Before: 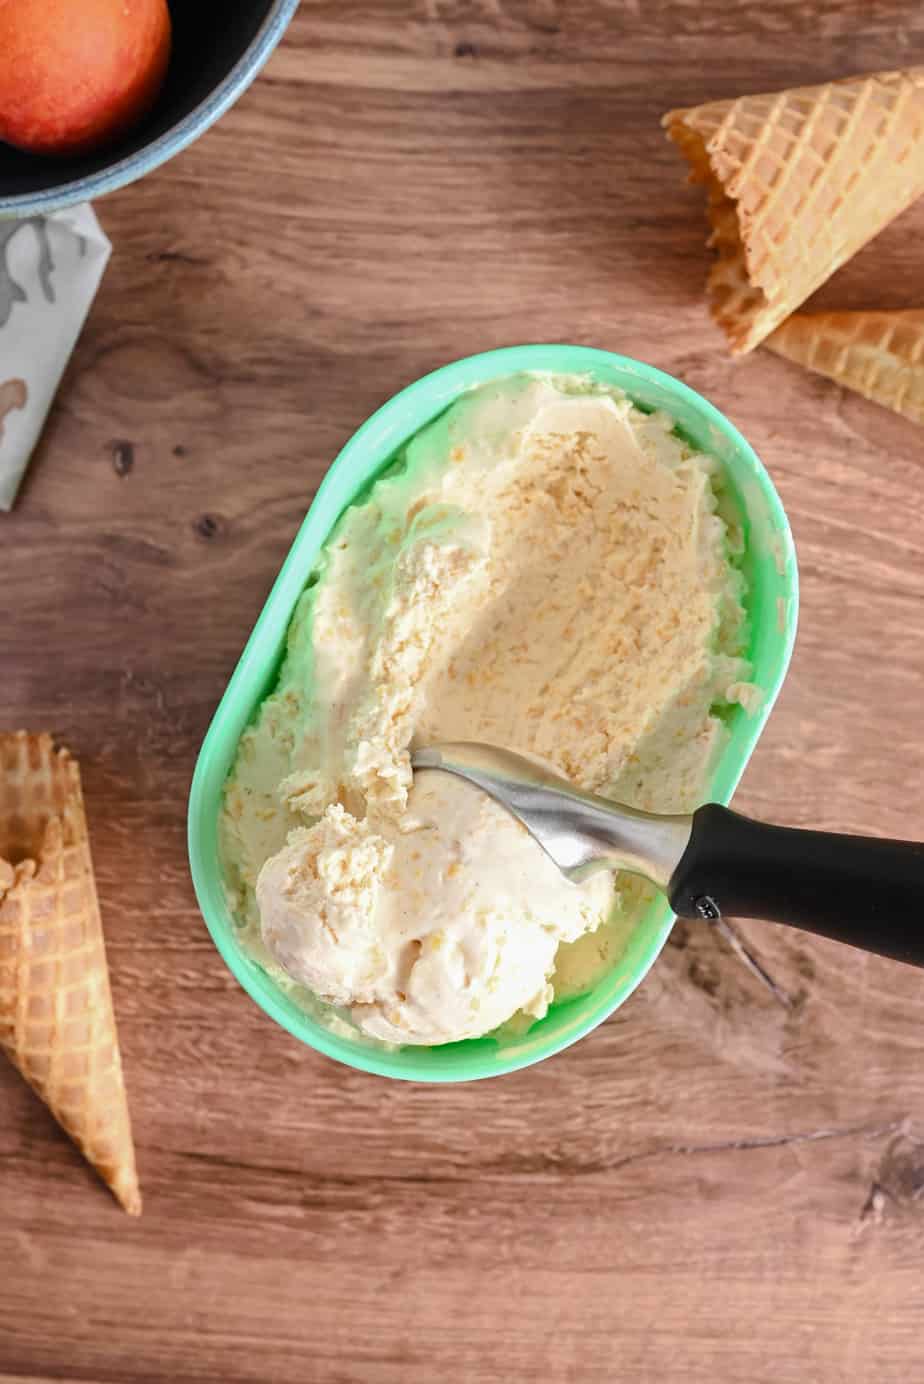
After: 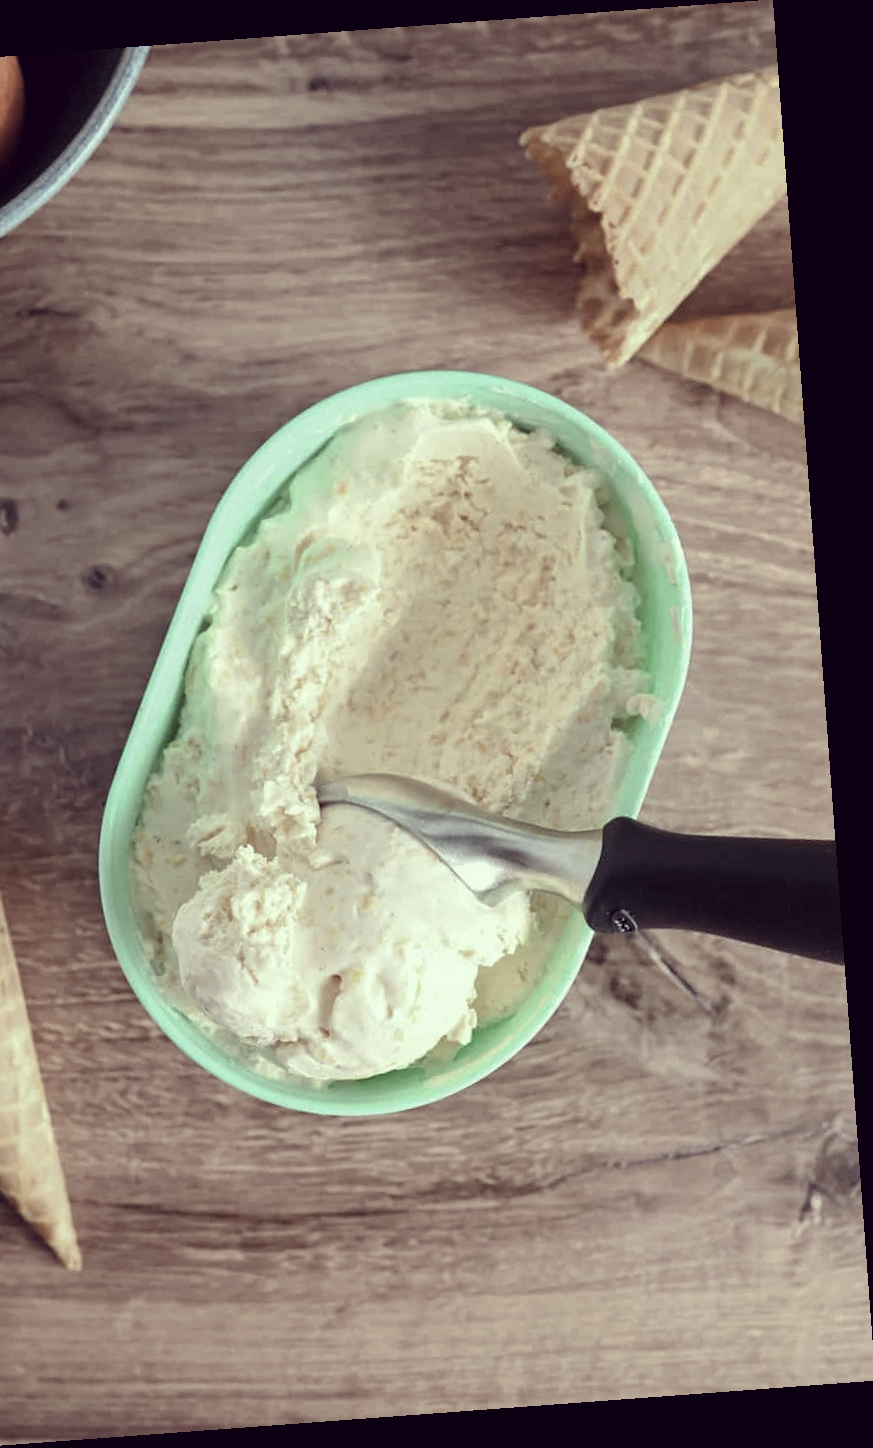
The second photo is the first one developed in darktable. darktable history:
color correction: highlights a* -20.17, highlights b* 20.27, shadows a* 20.03, shadows b* -20.46, saturation 0.43
crop and rotate: left 14.584%
rotate and perspective: rotation -4.25°, automatic cropping off
